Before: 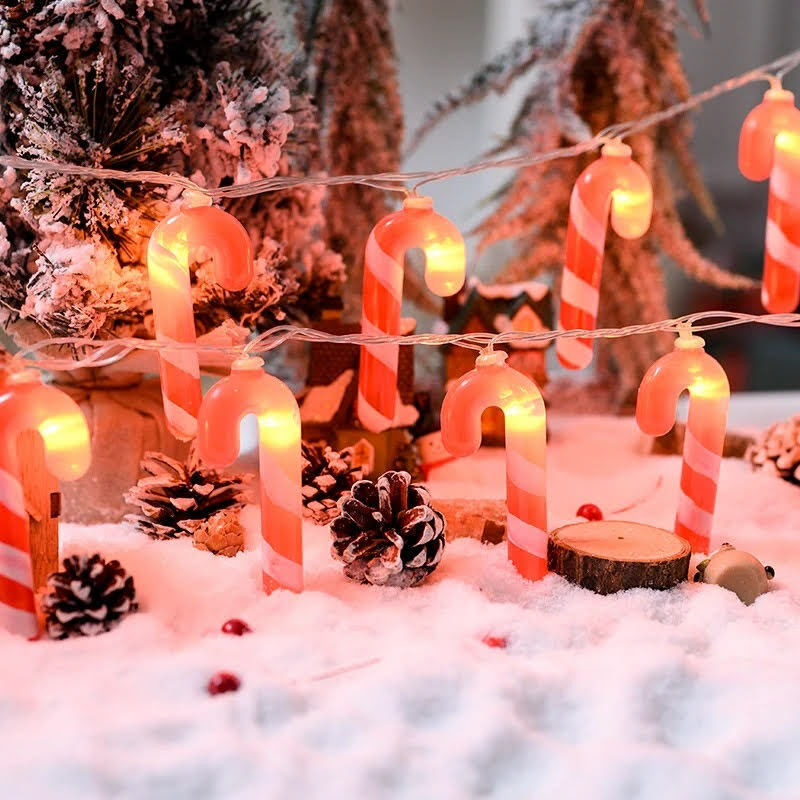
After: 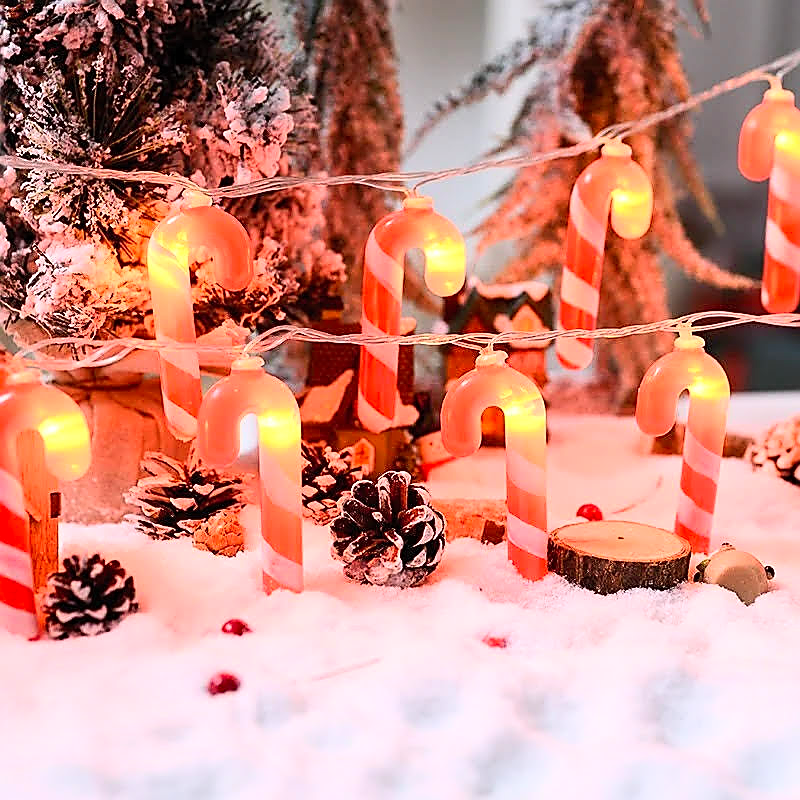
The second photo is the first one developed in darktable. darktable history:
sharpen: radius 1.4, amount 1.25, threshold 0.7
contrast brightness saturation: contrast 0.2, brightness 0.16, saturation 0.22
